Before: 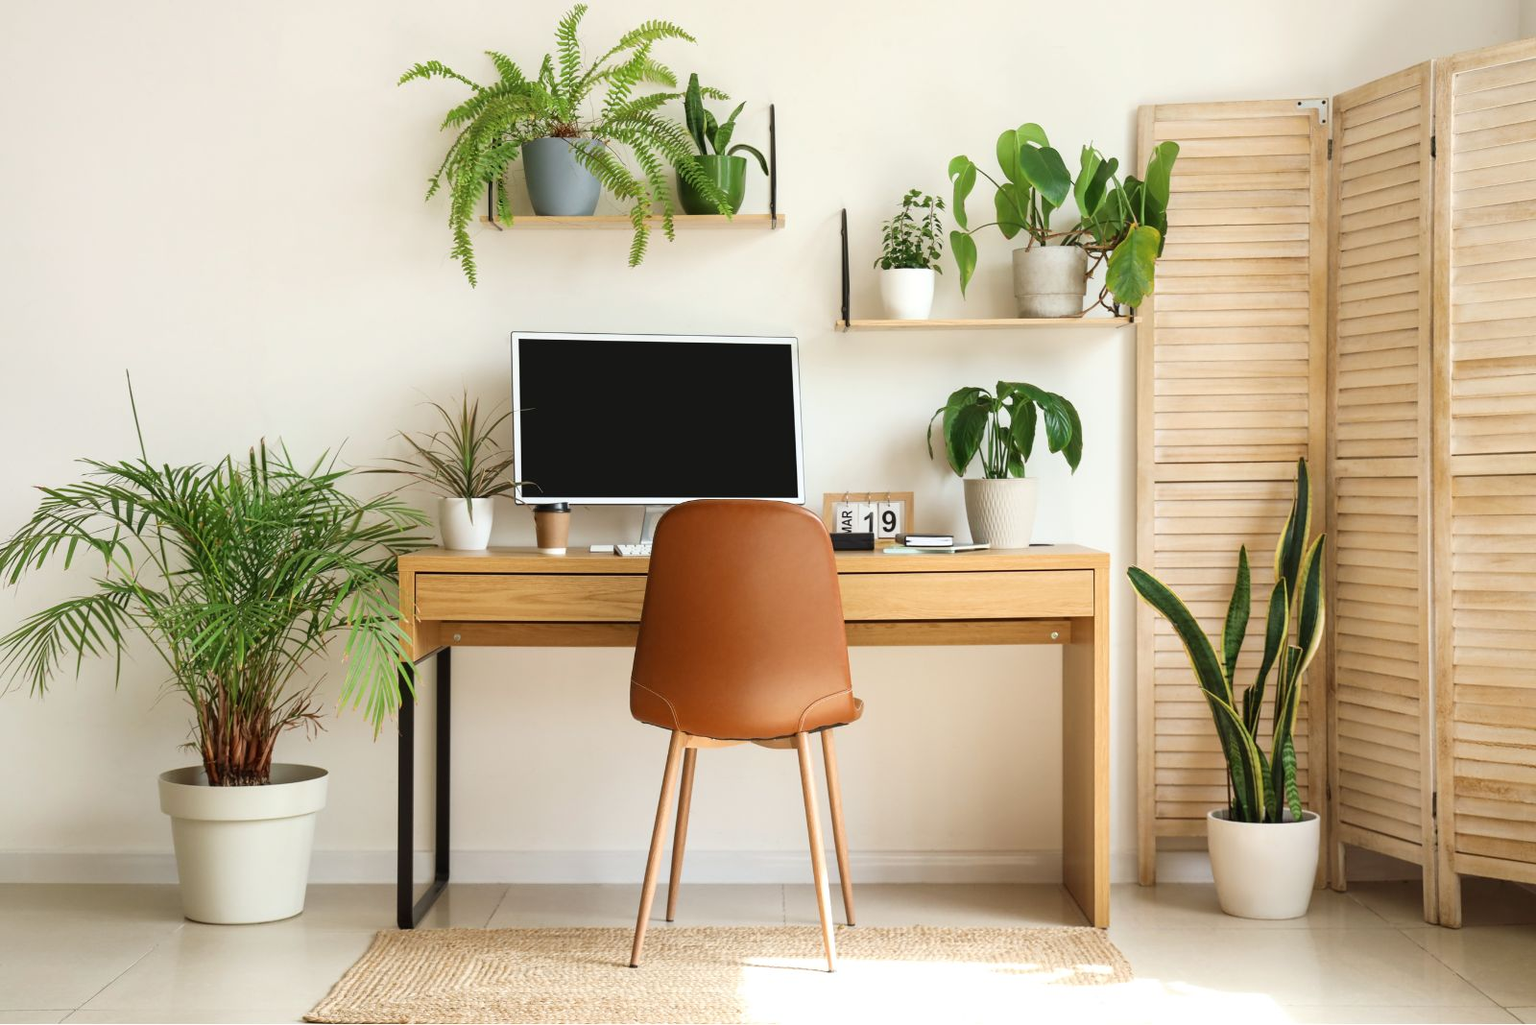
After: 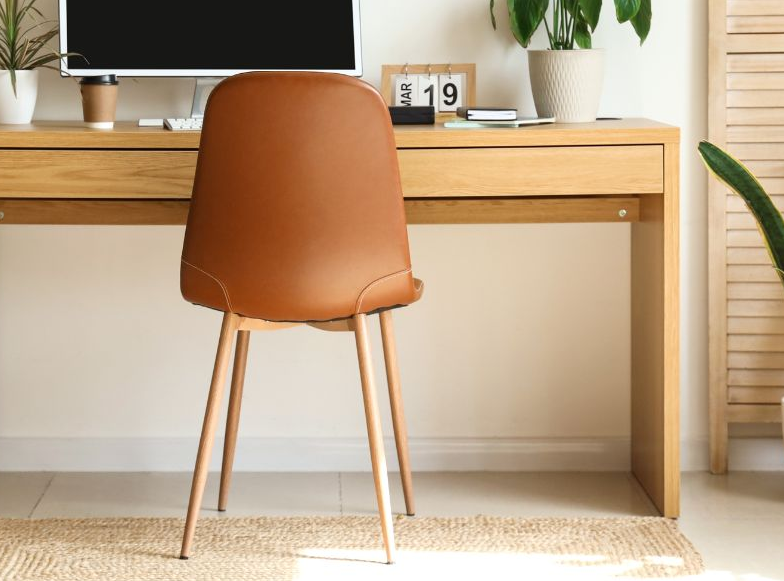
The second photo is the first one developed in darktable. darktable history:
crop: left 29.806%, top 42.099%, right 21.166%, bottom 3.469%
